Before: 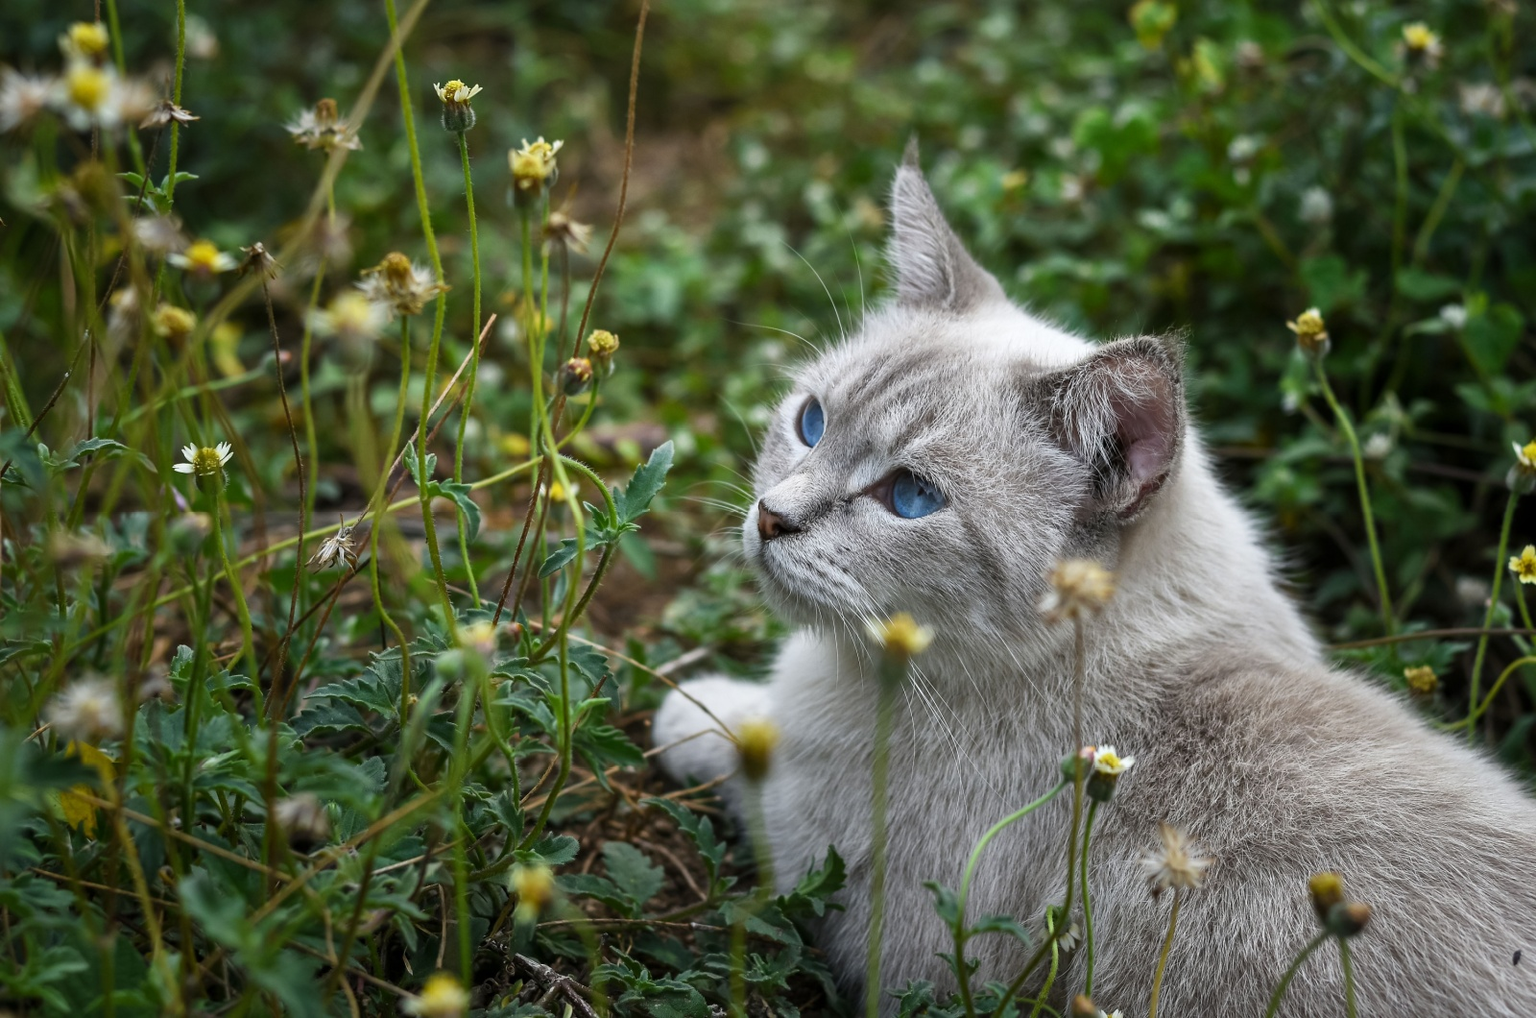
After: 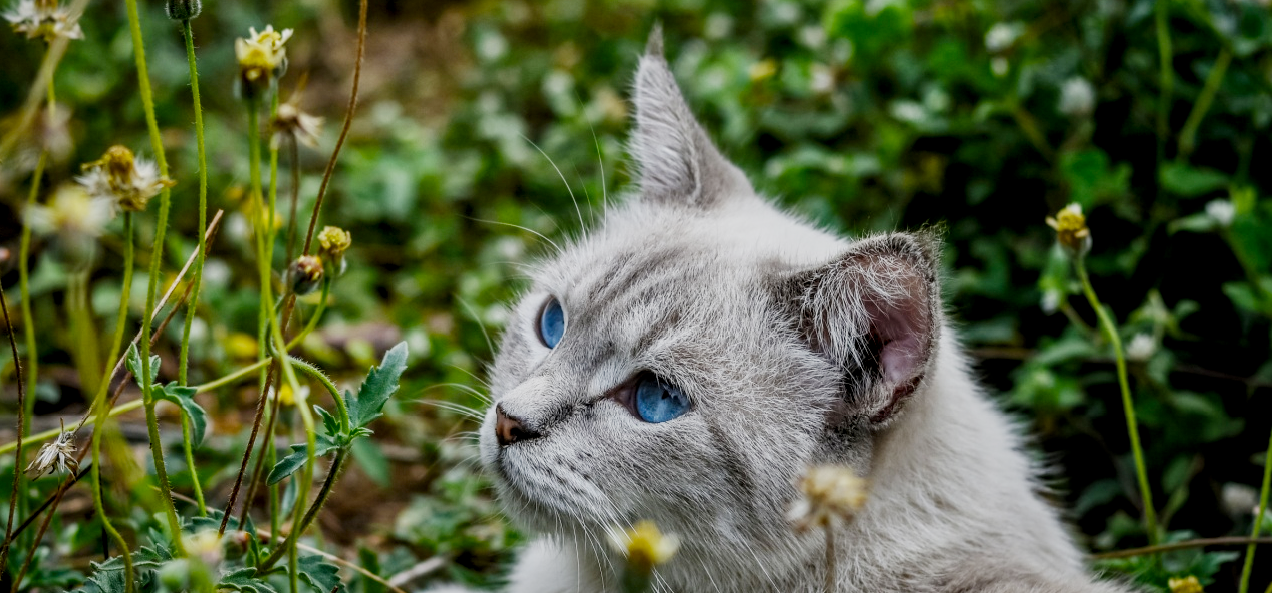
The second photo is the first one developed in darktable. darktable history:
crop: left 18.379%, top 11.082%, right 2.069%, bottom 32.94%
local contrast: highlights 63%, detail 143%, midtone range 0.428
filmic rgb: black relative exposure -7.22 EV, white relative exposure 5.37 EV, hardness 3.02, preserve chrominance no, color science v5 (2021)
color balance rgb: linear chroma grading › shadows -2.607%, linear chroma grading › highlights -3.177%, perceptual saturation grading › global saturation 25.196%
